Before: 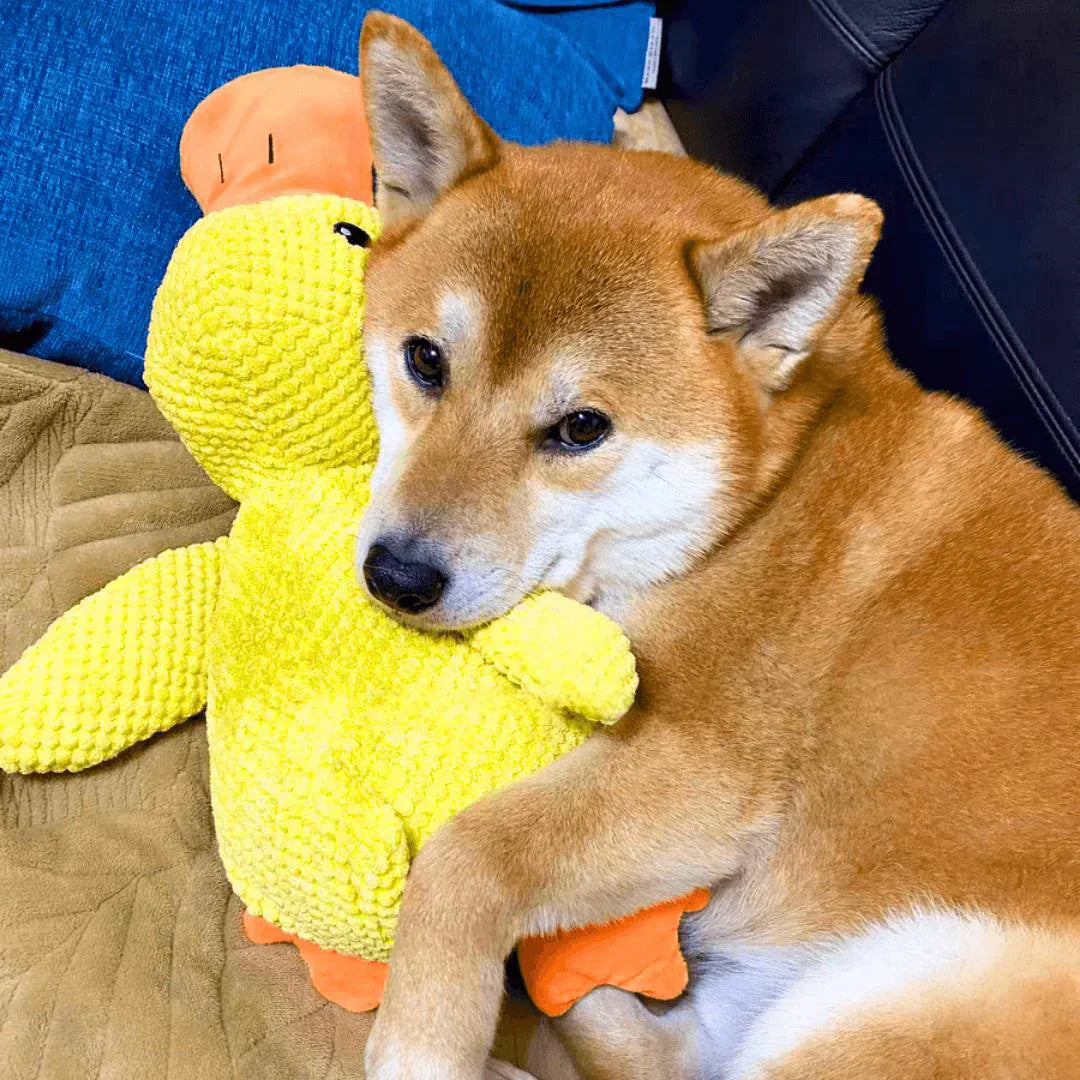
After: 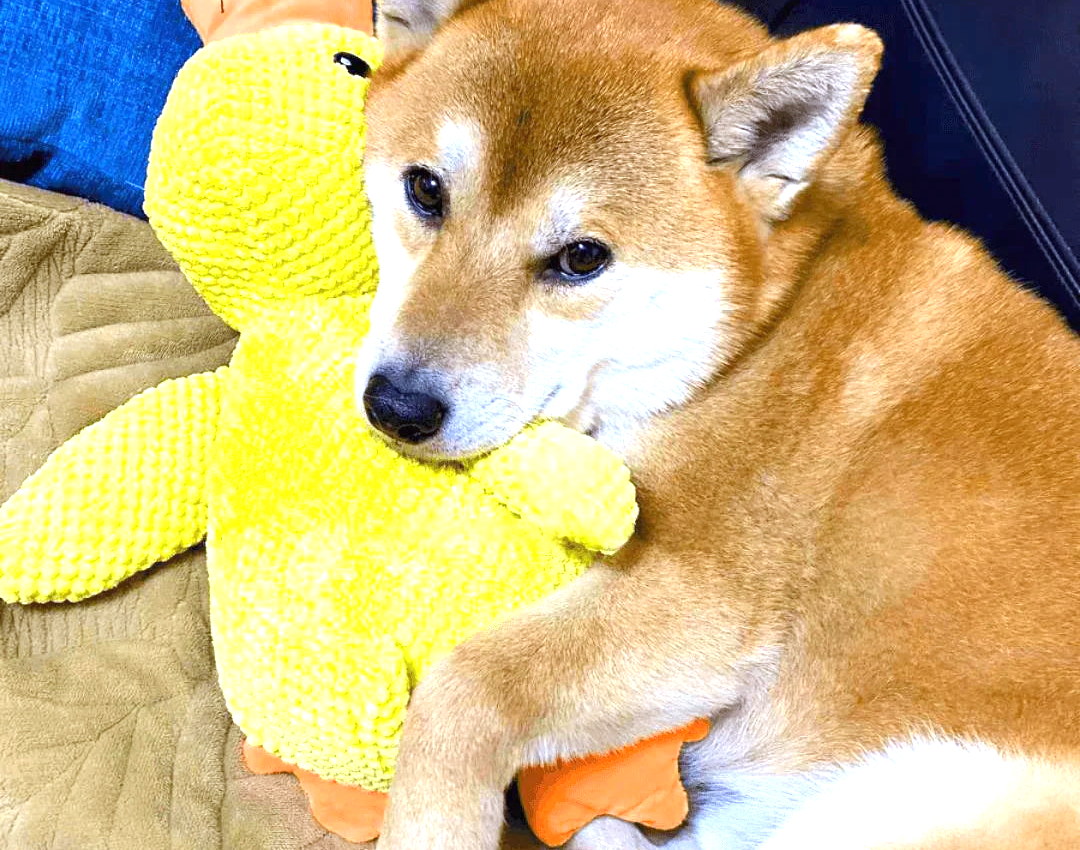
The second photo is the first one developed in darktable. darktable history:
exposure: black level correction 0, exposure 0.7 EV, compensate exposure bias true, compensate highlight preservation false
crop and rotate: top 15.774%, bottom 5.506%
white balance: red 0.931, blue 1.11
